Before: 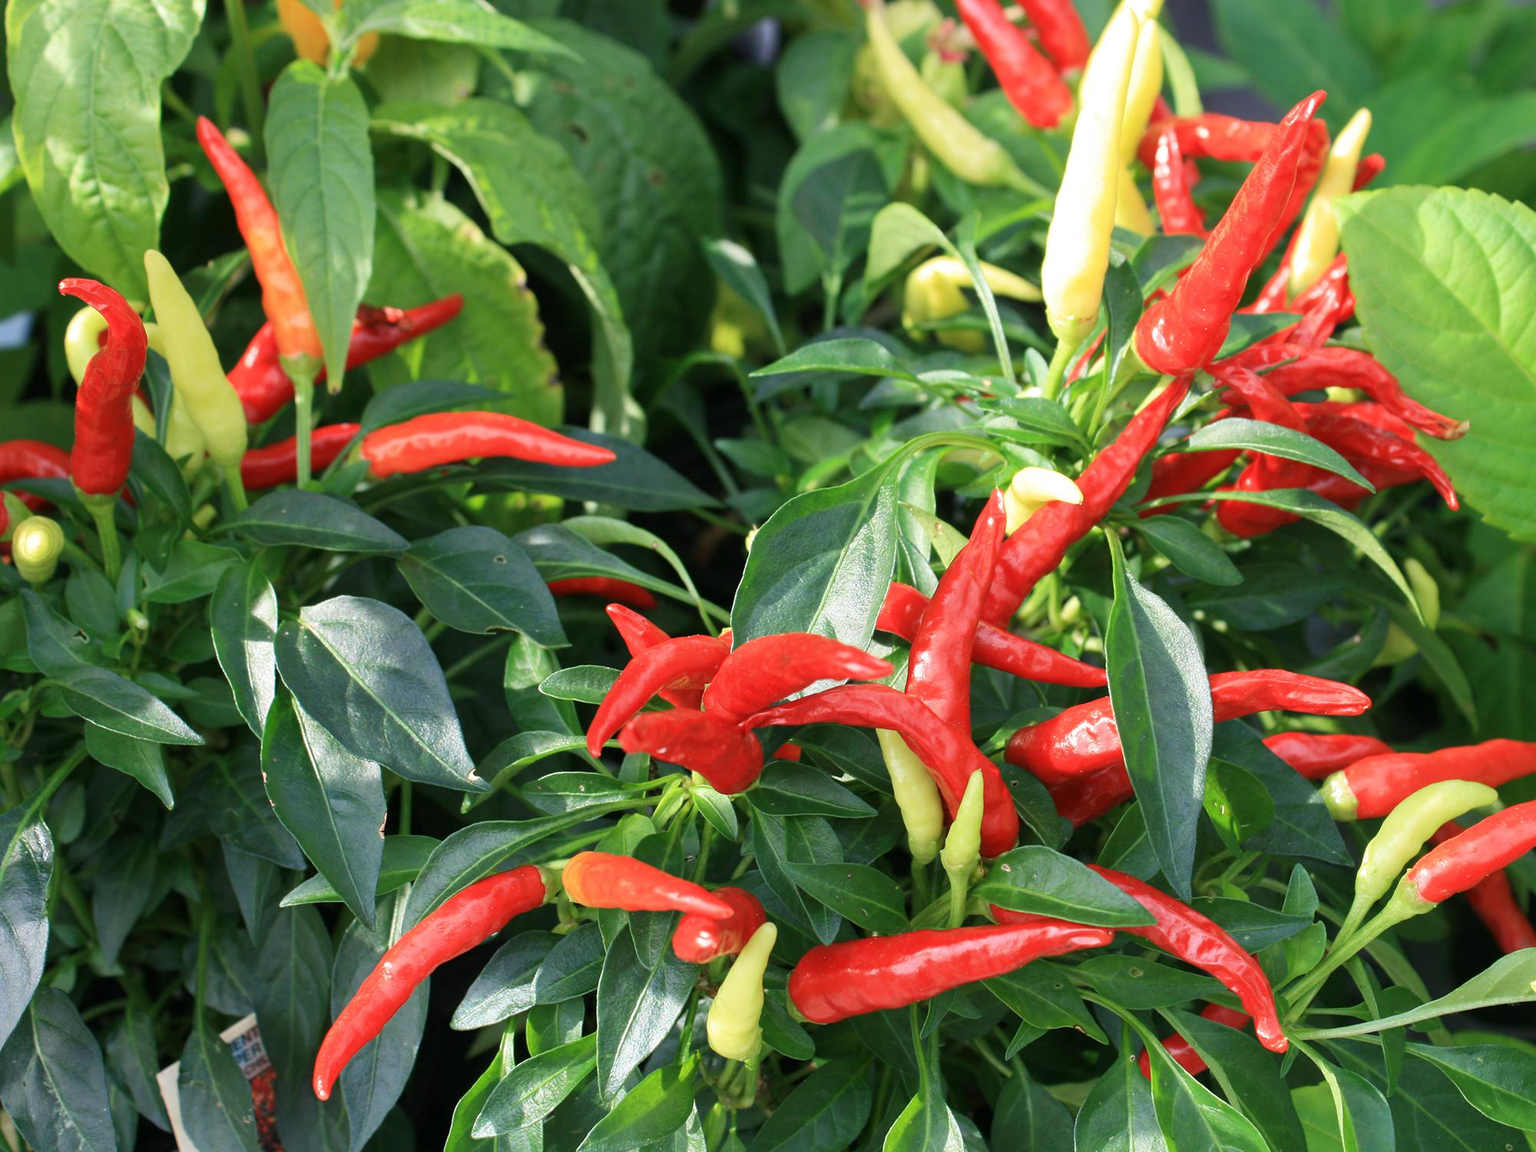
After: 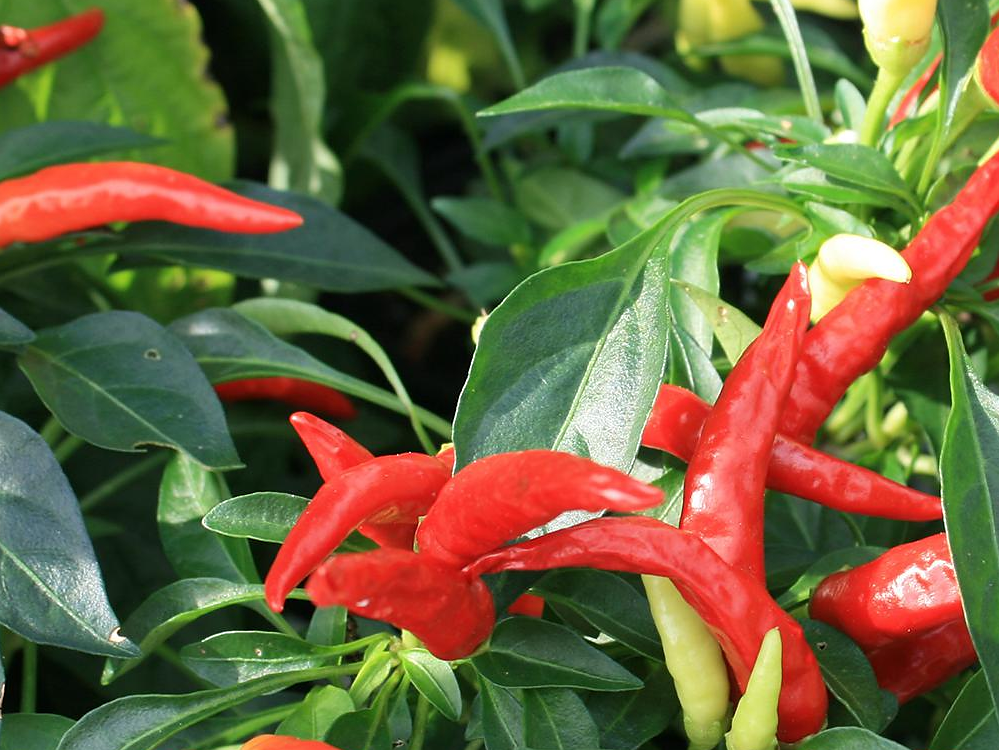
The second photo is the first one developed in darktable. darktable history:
crop: left 25%, top 25%, right 25%, bottom 25%
sharpen: radius 1, threshold 1
